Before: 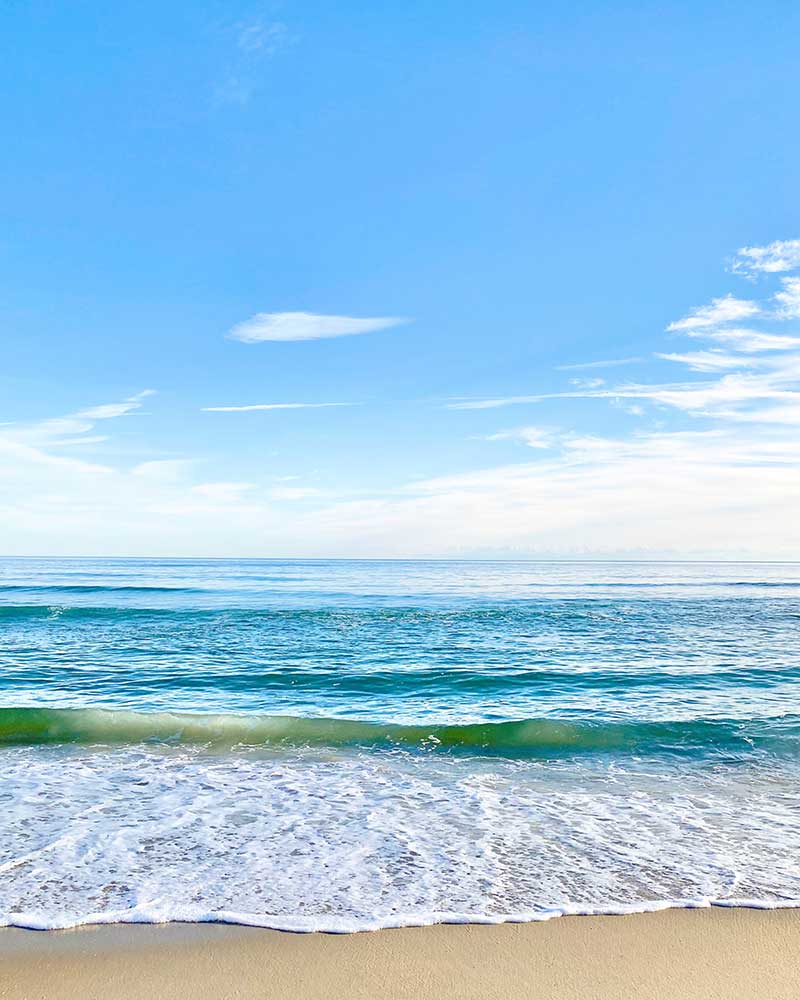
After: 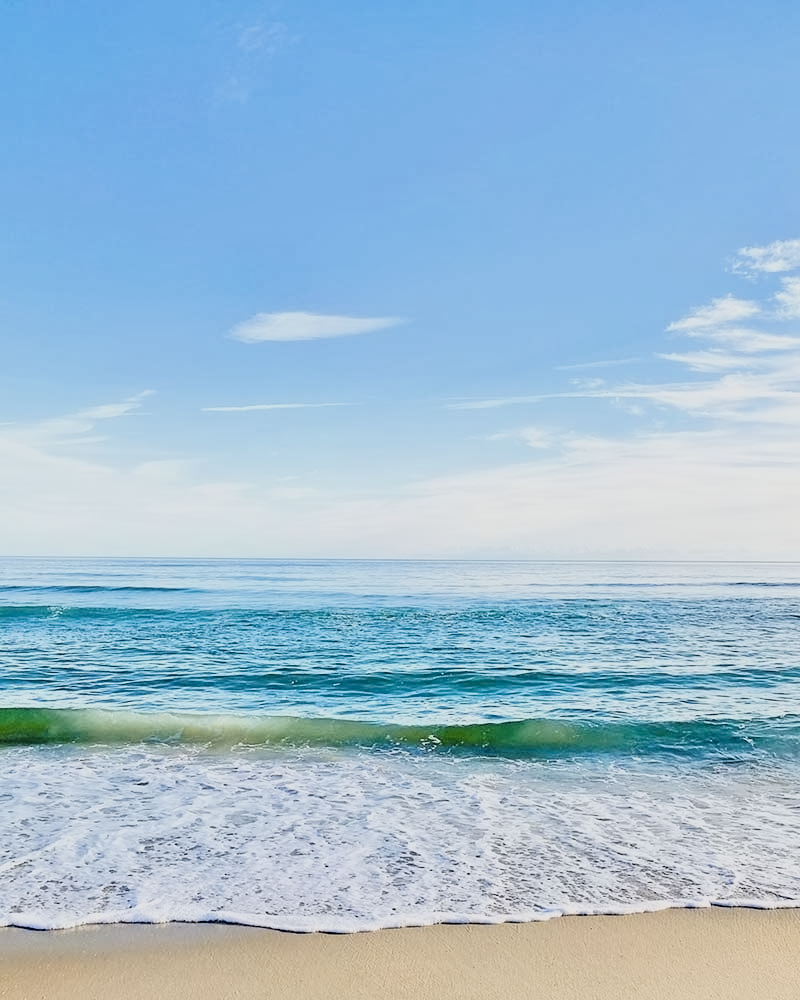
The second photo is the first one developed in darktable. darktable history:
filmic rgb: black relative exposure -5 EV, hardness 2.88, contrast 1.3, highlights saturation mix -10%
contrast equalizer: y [[0.5 ×6], [0.5 ×6], [0.5 ×6], [0 ×6], [0, 0.039, 0.251, 0.29, 0.293, 0.292]]
